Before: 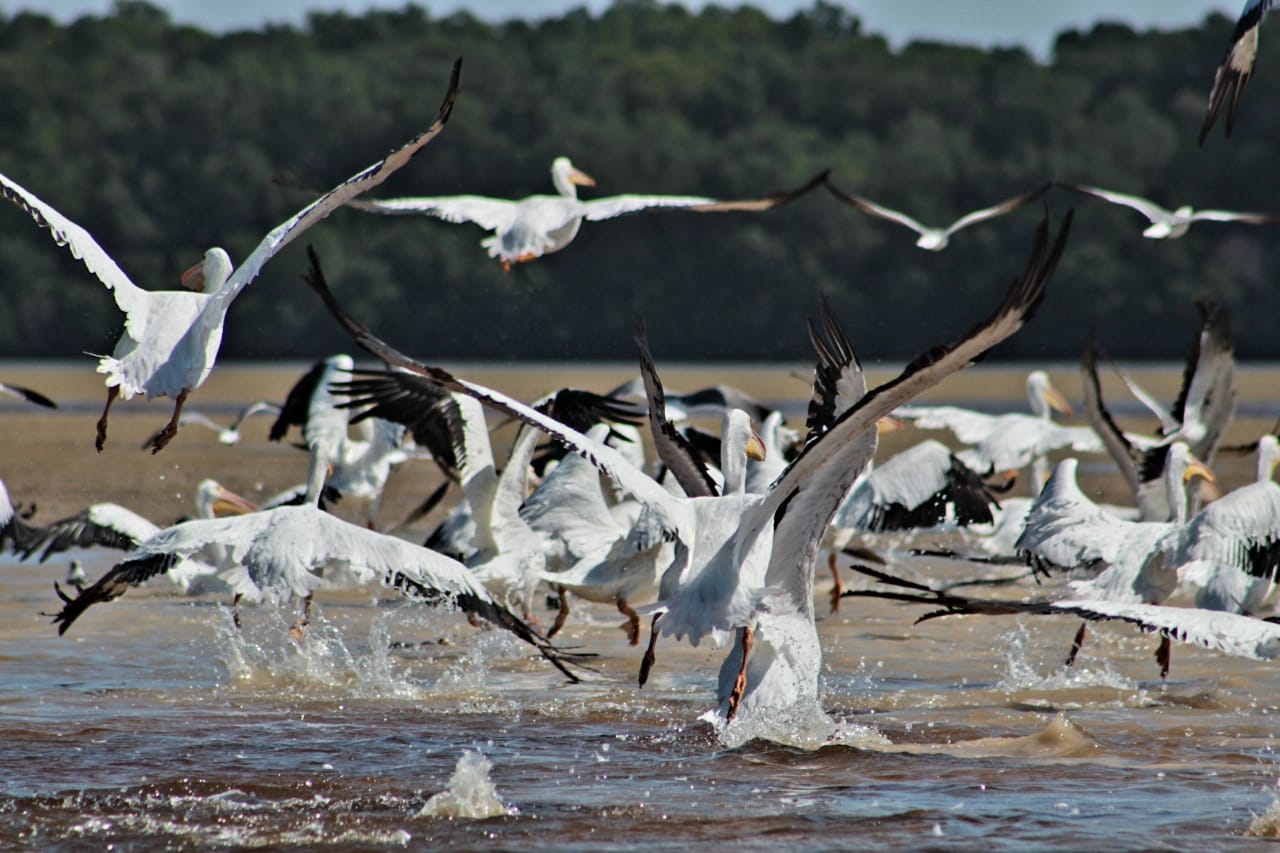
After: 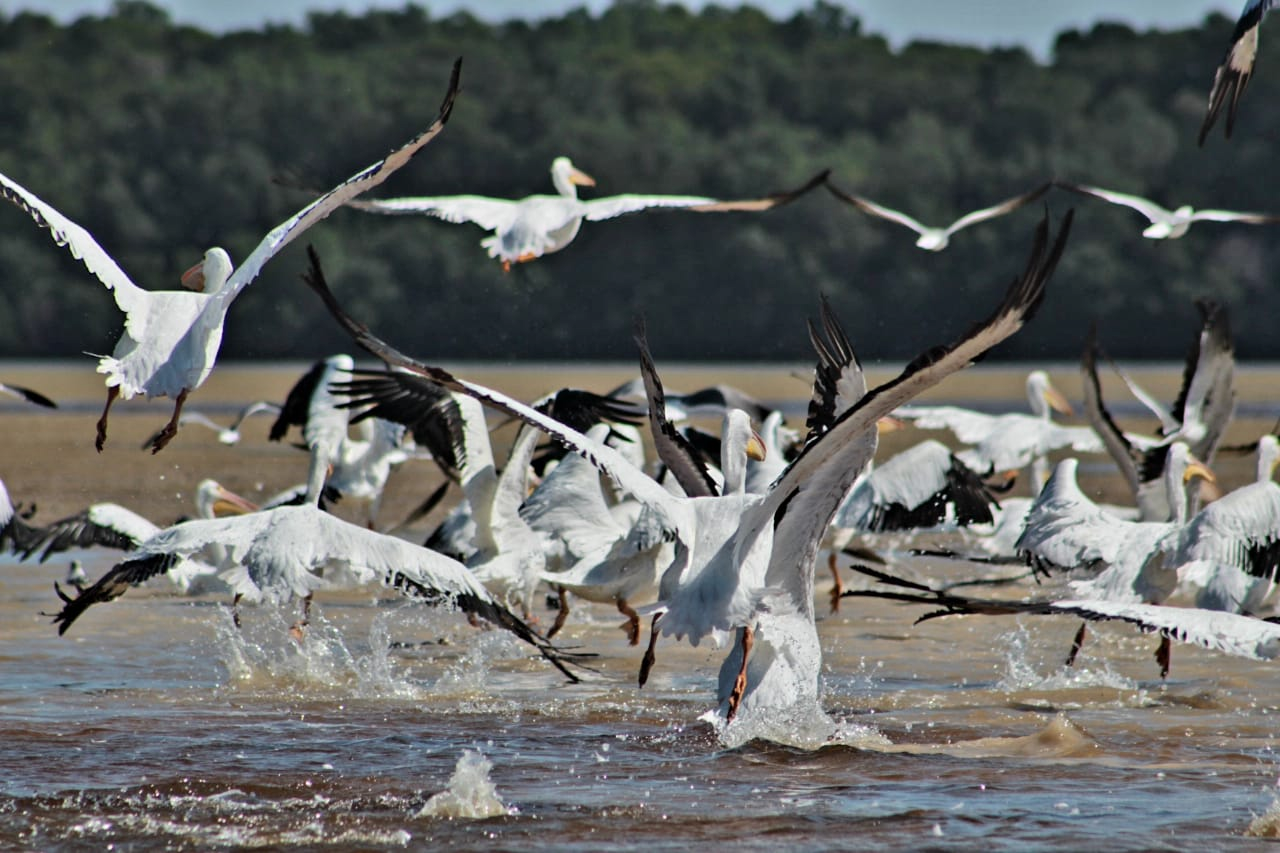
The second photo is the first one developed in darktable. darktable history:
shadows and highlights: highlights color adjustment 0.662%, low approximation 0.01, soften with gaussian
